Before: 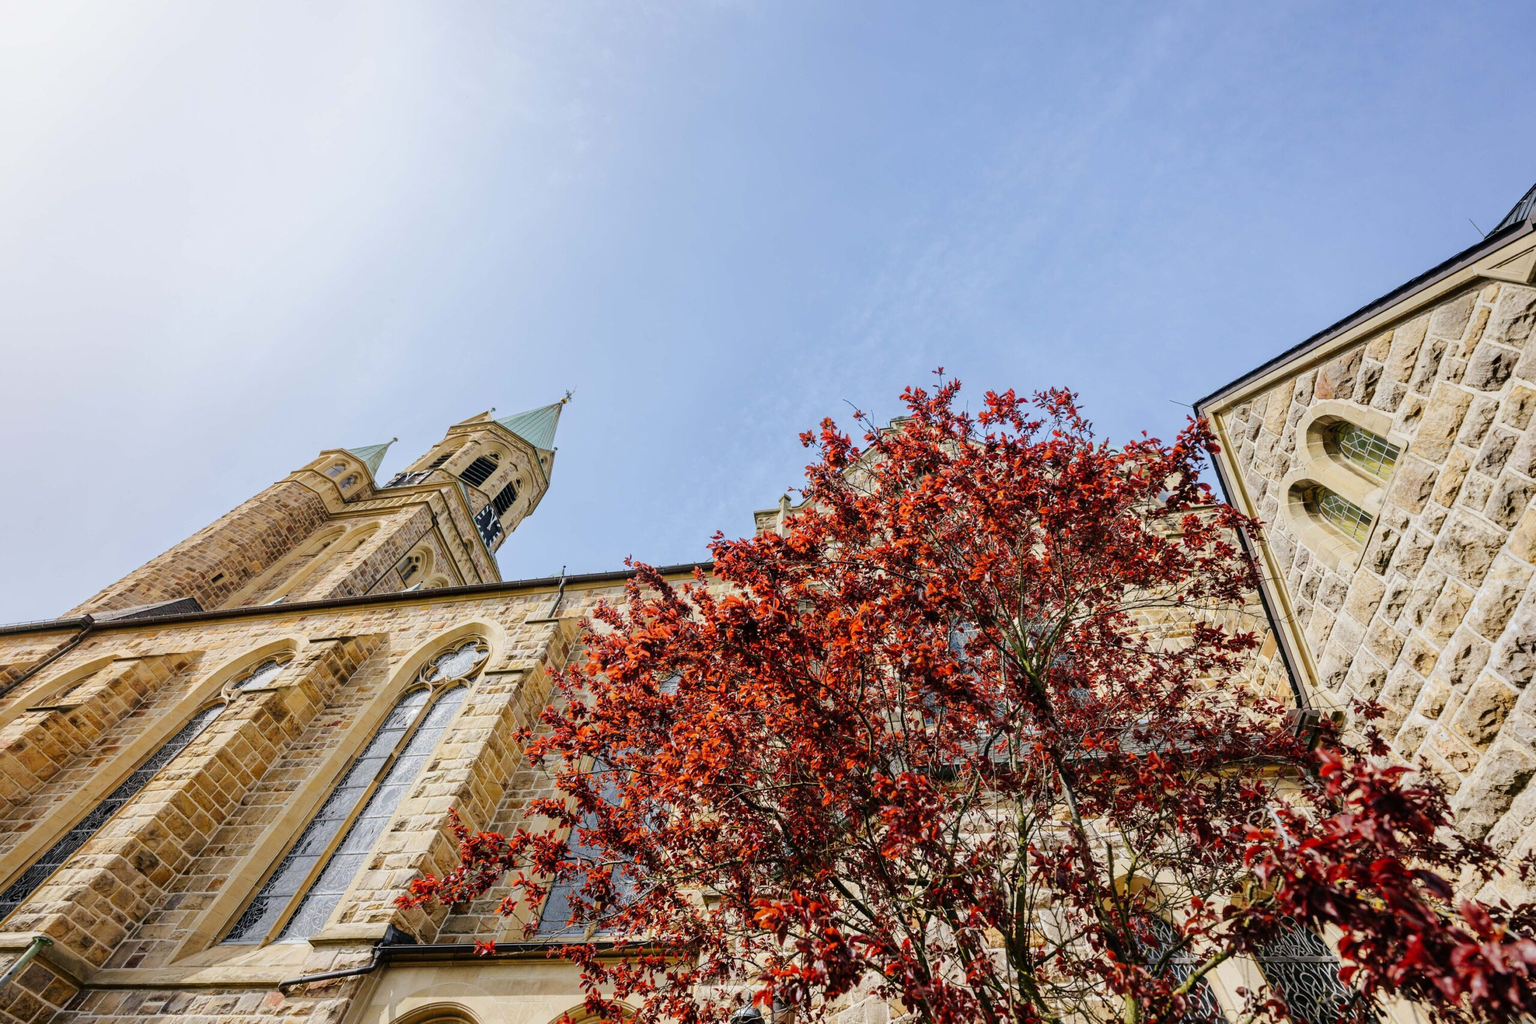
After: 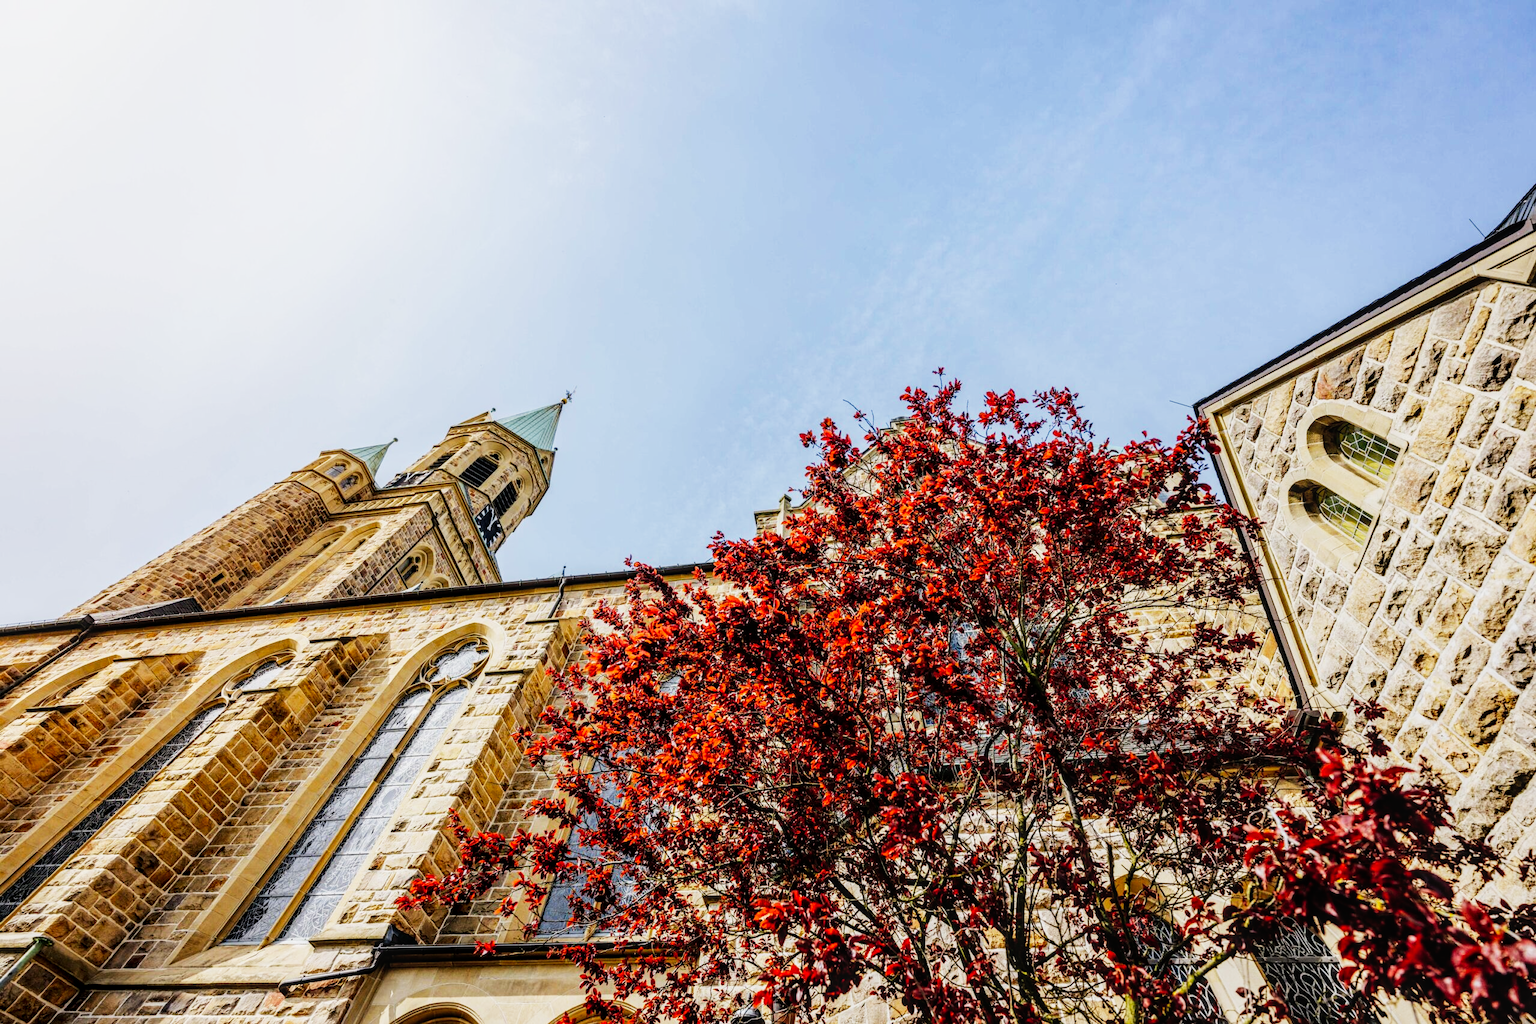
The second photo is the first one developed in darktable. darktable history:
local contrast: on, module defaults
sigmoid: contrast 1.93, skew 0.29, preserve hue 0%
exposure: exposure 0 EV, compensate highlight preservation false
